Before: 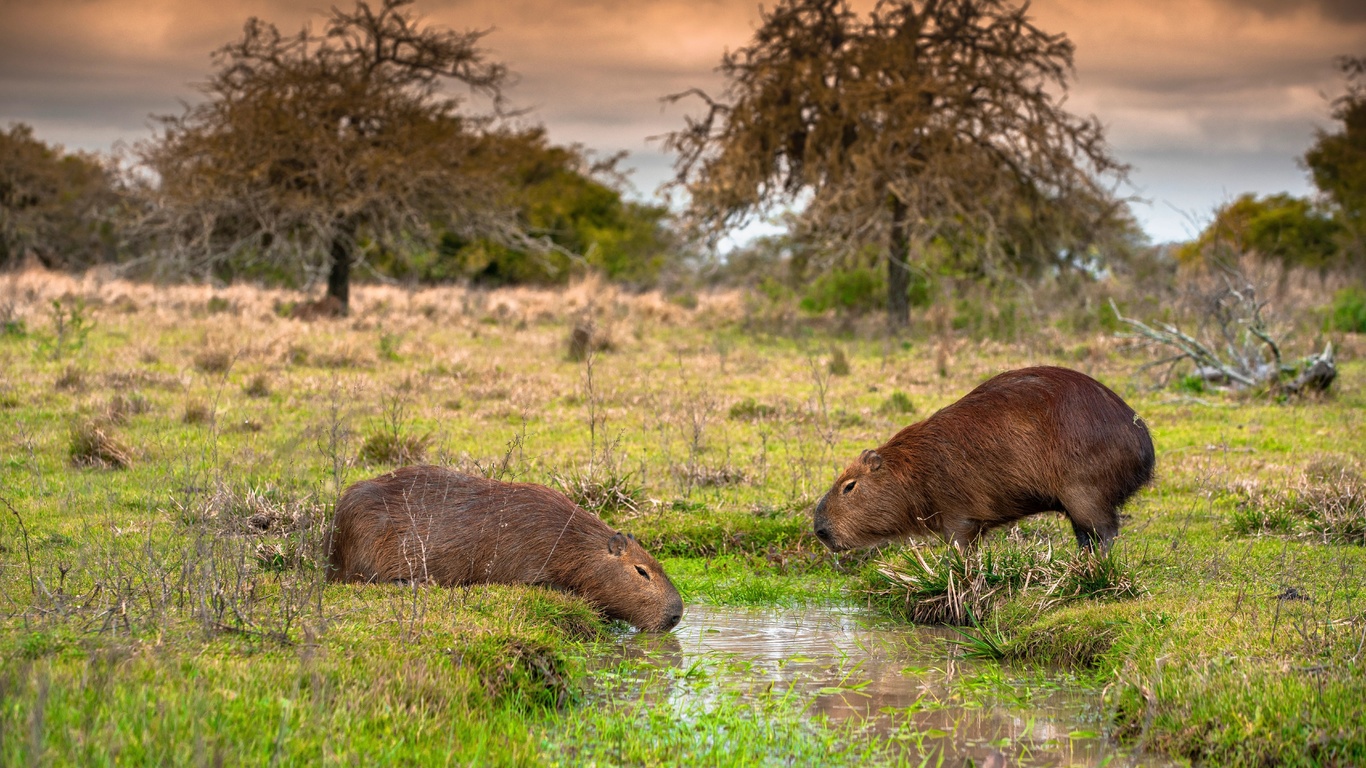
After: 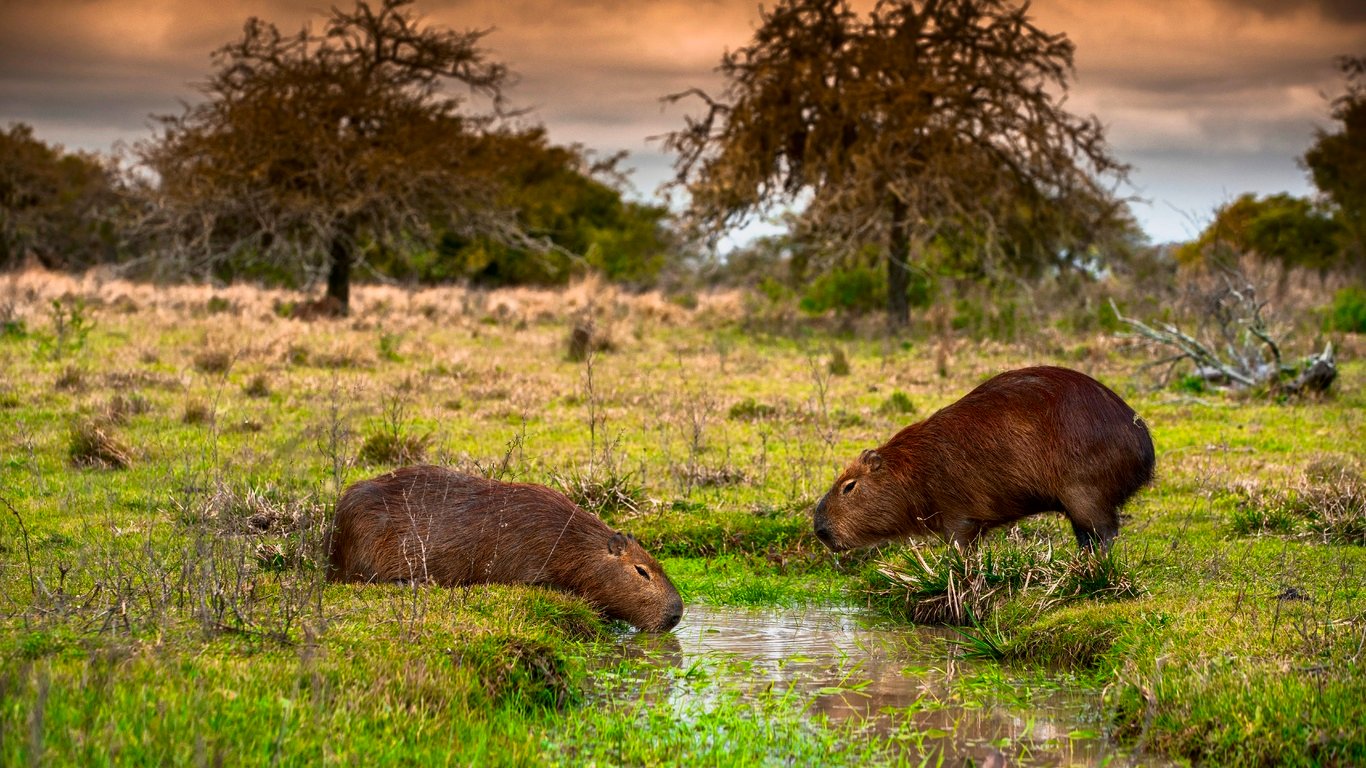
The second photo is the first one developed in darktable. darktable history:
filmic rgb: black relative exposure -16 EV, white relative exposure 2.93 EV, hardness 10.04, color science v6 (2022)
contrast brightness saturation: contrast 0.12, brightness -0.12, saturation 0.2
